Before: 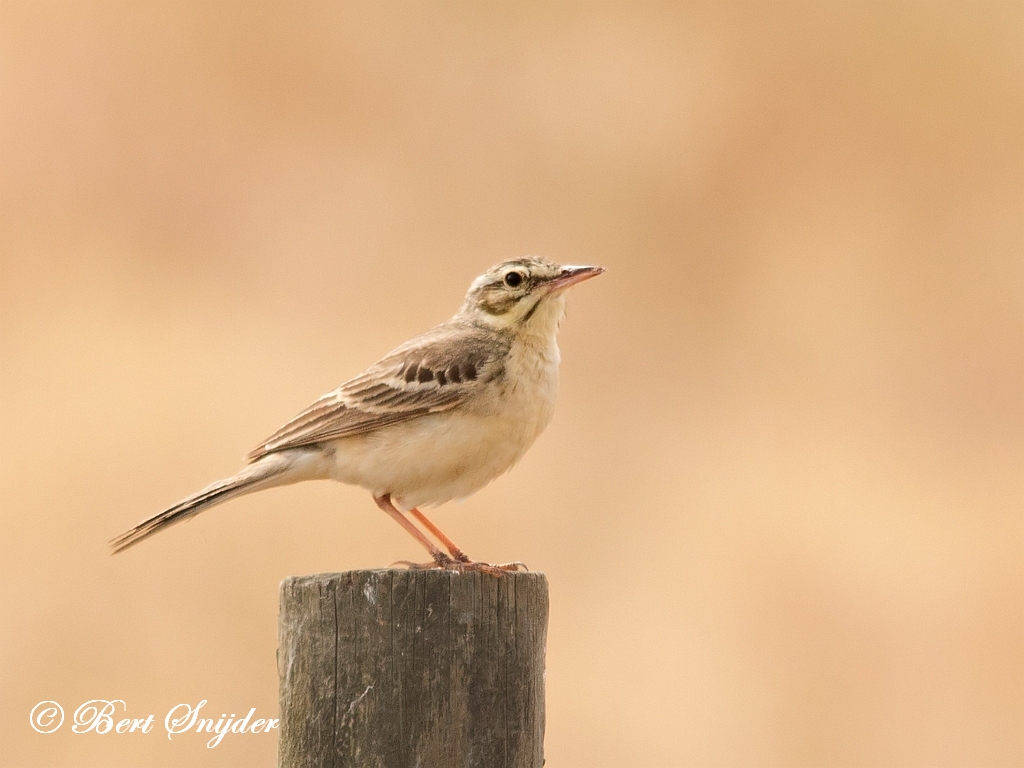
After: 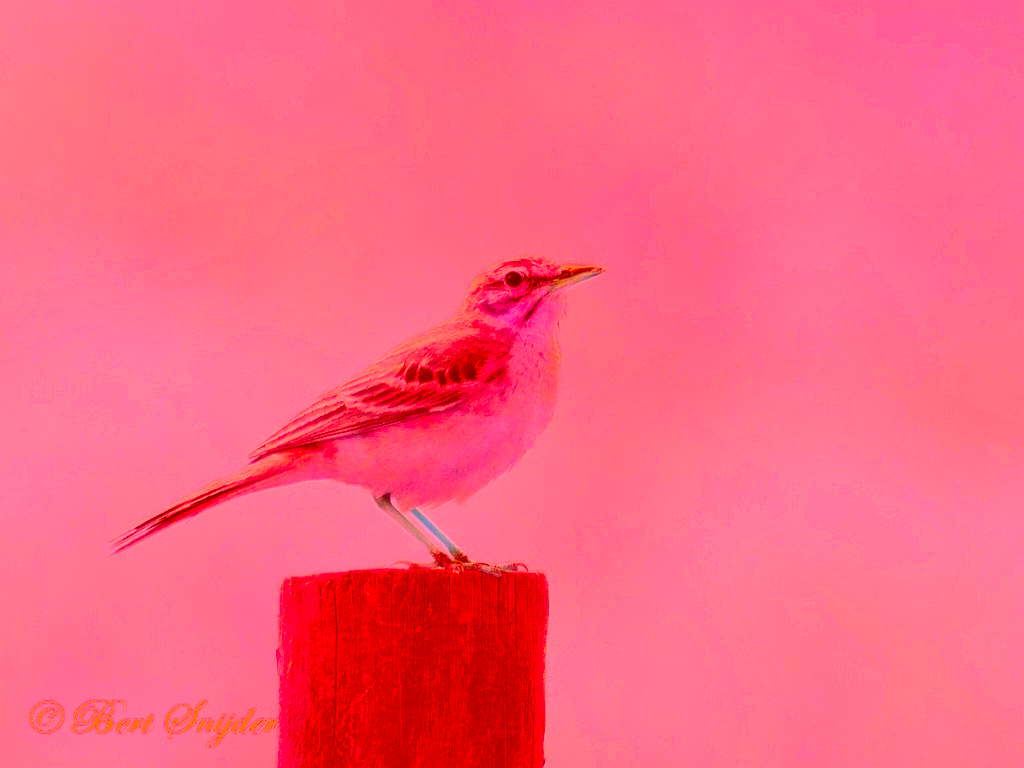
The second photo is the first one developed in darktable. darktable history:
tone equalizer: edges refinement/feathering 500, mask exposure compensation -1.57 EV, preserve details no
color correction: highlights a* -39.33, highlights b* -39.99, shadows a* -39.7, shadows b* -39.54, saturation -2.96
